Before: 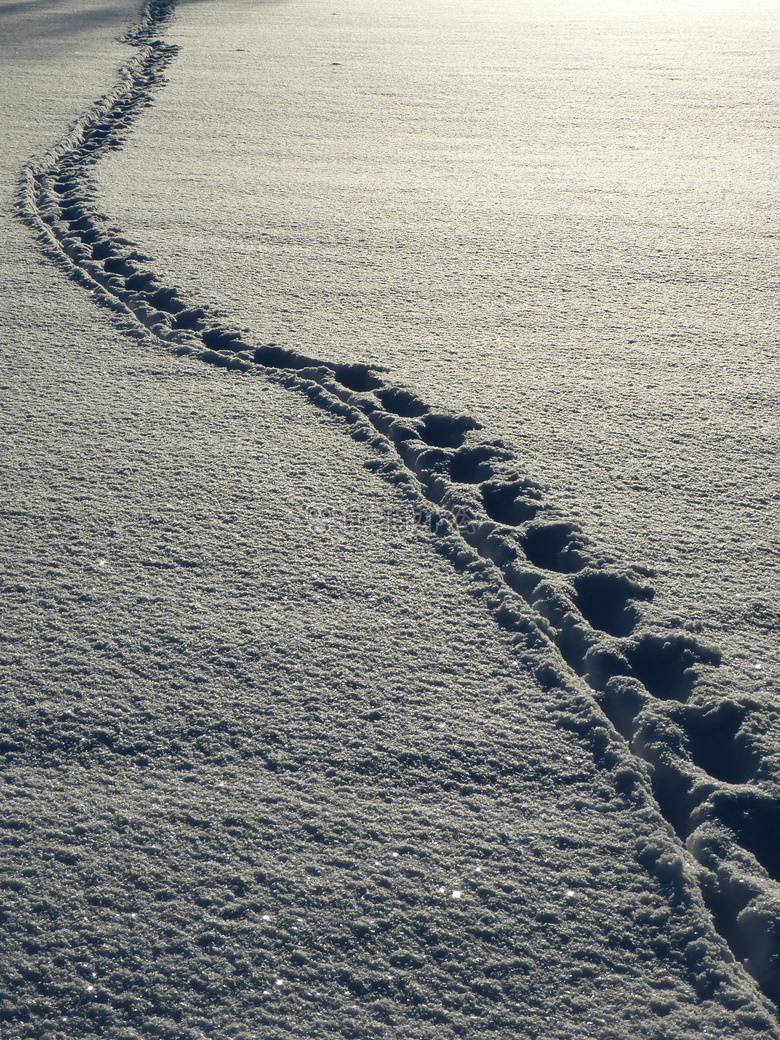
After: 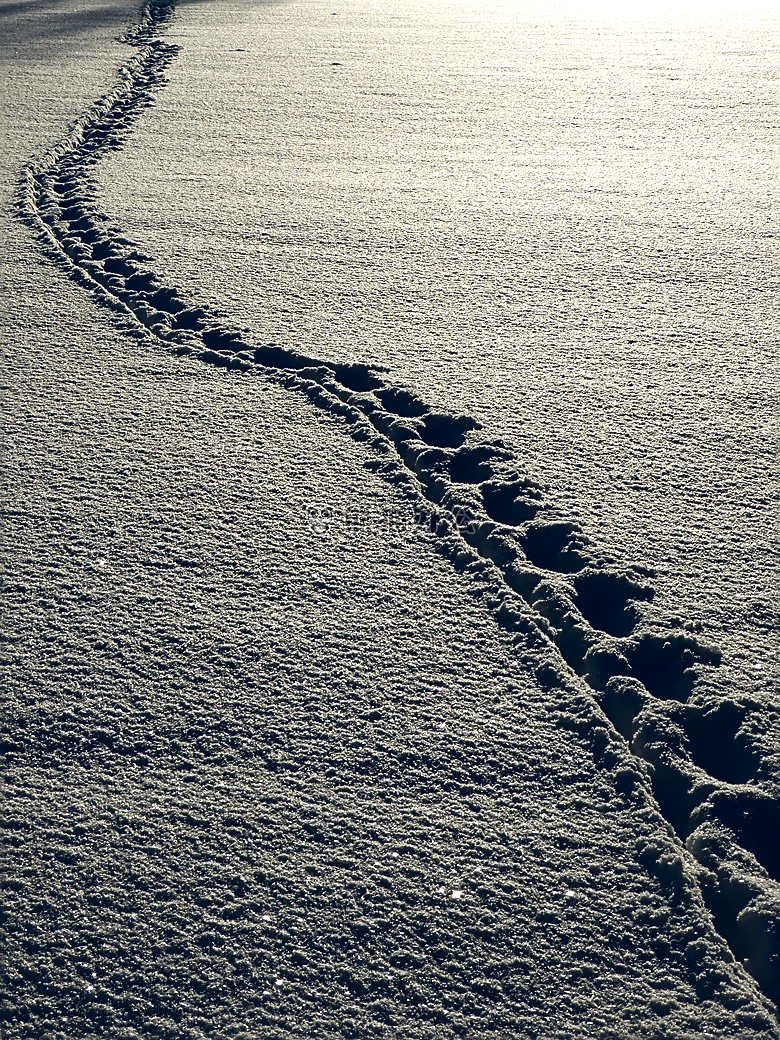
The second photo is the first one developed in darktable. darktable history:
contrast equalizer: y [[0.5, 0.5, 0.5, 0.512, 0.552, 0.62], [0.5 ×6], [0.5 ×4, 0.504, 0.553], [0 ×6], [0 ×6]]
exposure: exposure 0.207 EV, compensate highlight preservation false
contrast brightness saturation: contrast 0.13, brightness -0.24, saturation 0.14
sharpen: on, module defaults
